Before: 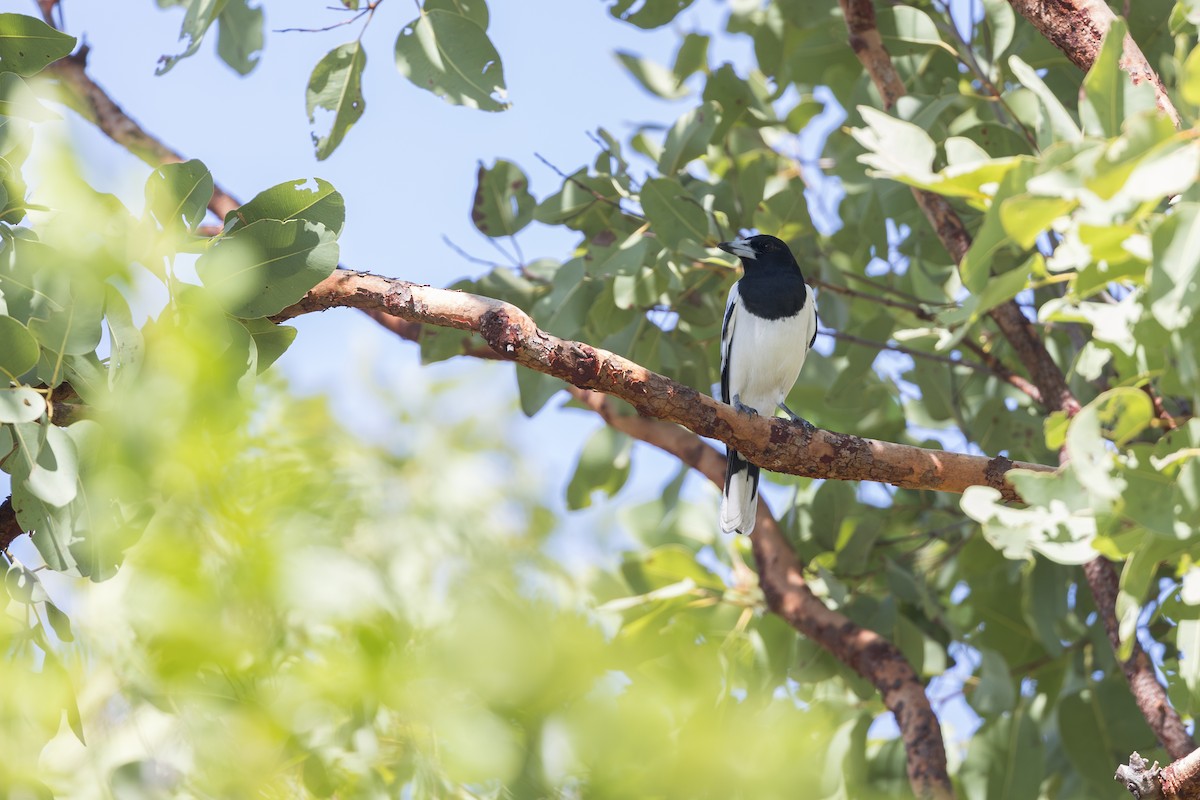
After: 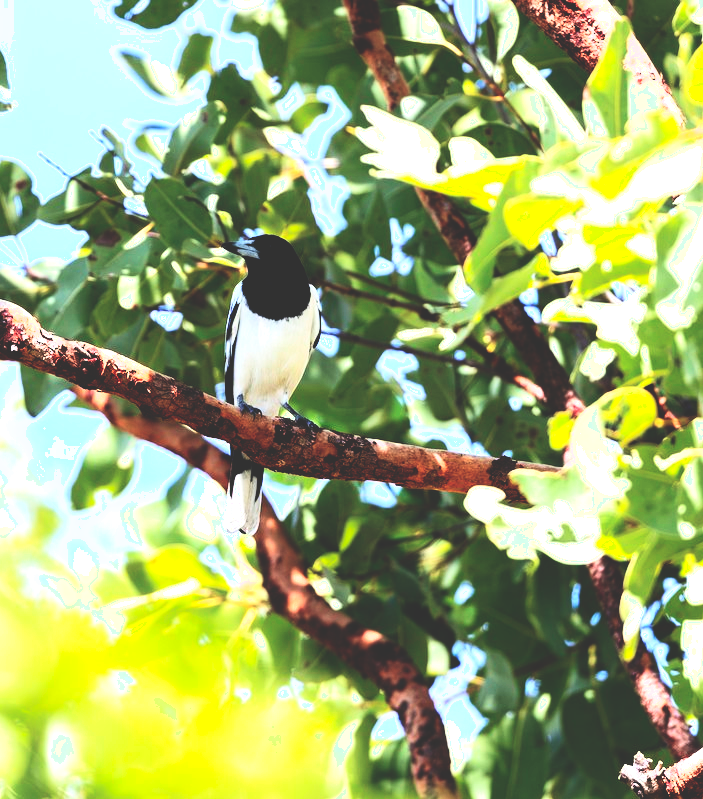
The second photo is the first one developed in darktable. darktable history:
exposure: black level correction 0.001, exposure 0.498 EV, compensate highlight preservation false
crop: left 41.334%
contrast brightness saturation: contrast 0.238, brightness 0.087
base curve: curves: ch0 [(0, 0.036) (0.083, 0.04) (0.804, 1)], preserve colors none
